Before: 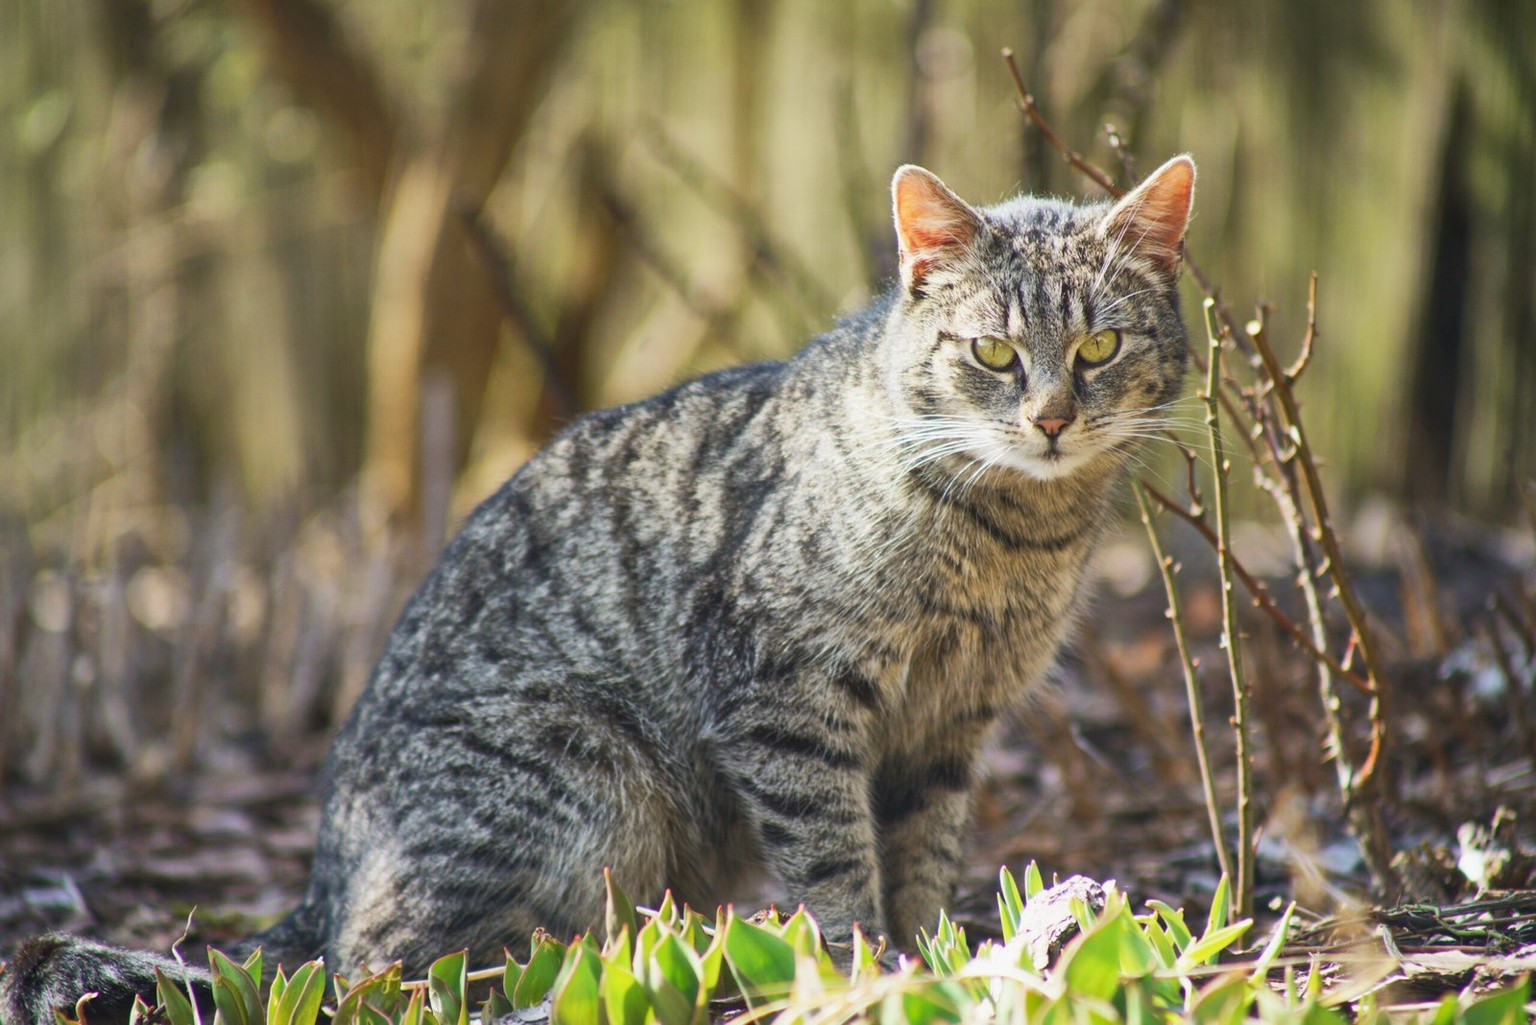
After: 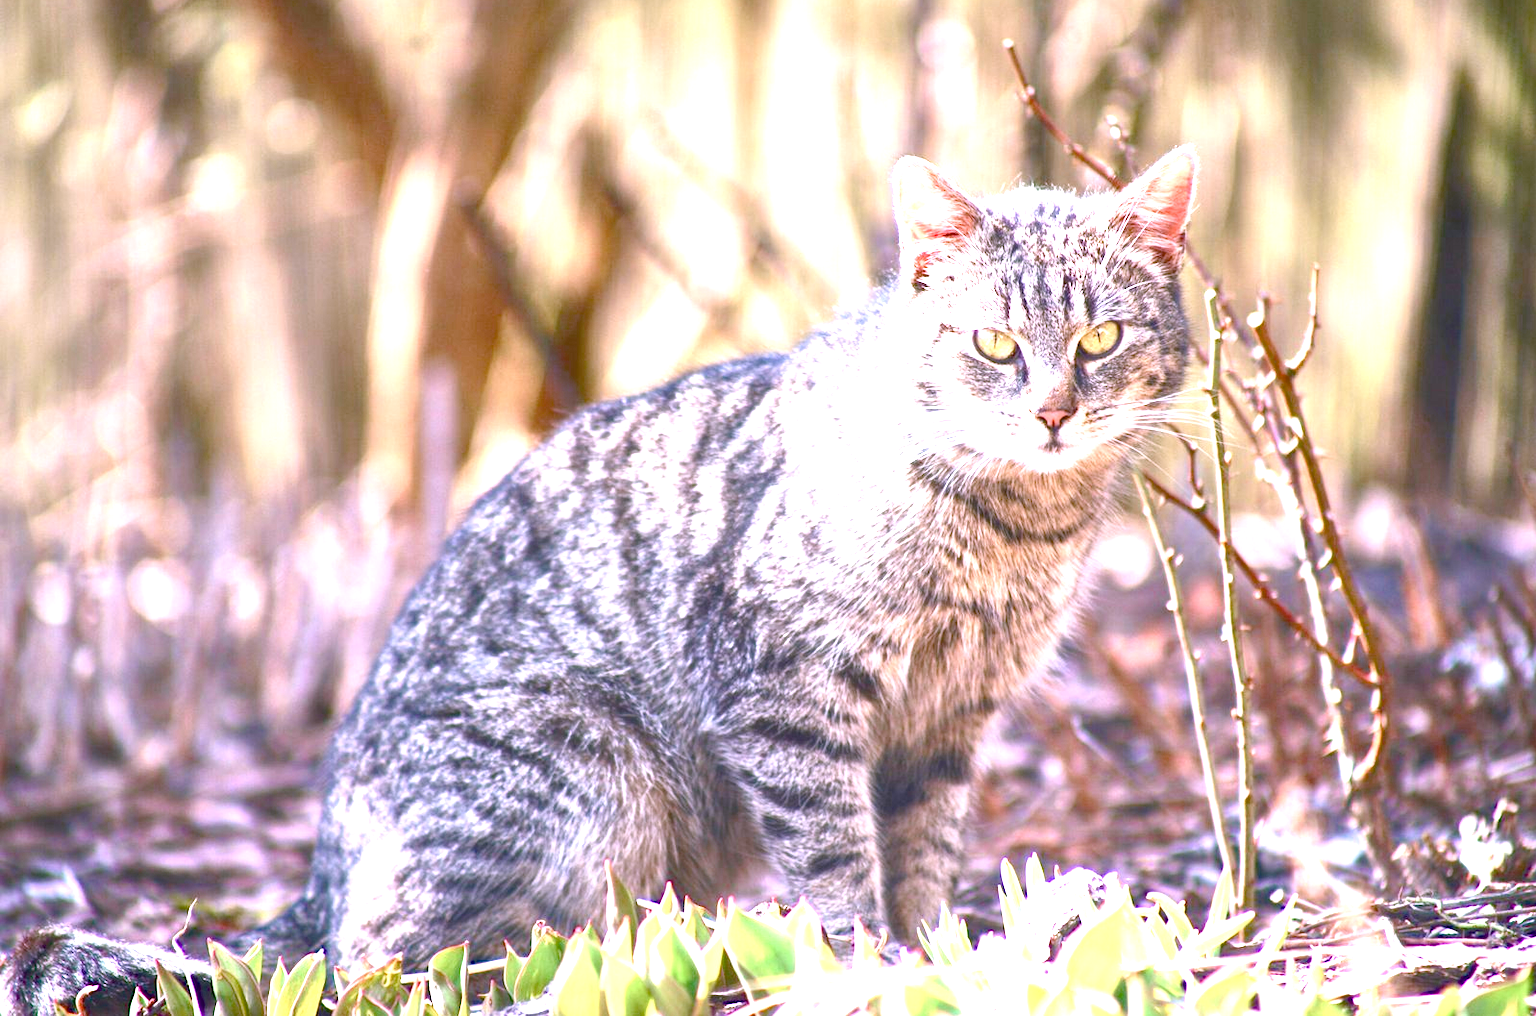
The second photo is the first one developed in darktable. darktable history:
color correction: highlights a* 15.33, highlights b* -20.7
color balance rgb: perceptual saturation grading › global saturation 20%, perceptual saturation grading › highlights -25.636%, perceptual saturation grading › shadows 49.959%, global vibrance 10.293%, saturation formula JzAzBz (2021)
crop: top 0.899%, right 0.107%
exposure: black level correction 0, exposure 1.741 EV, compensate highlight preservation false
